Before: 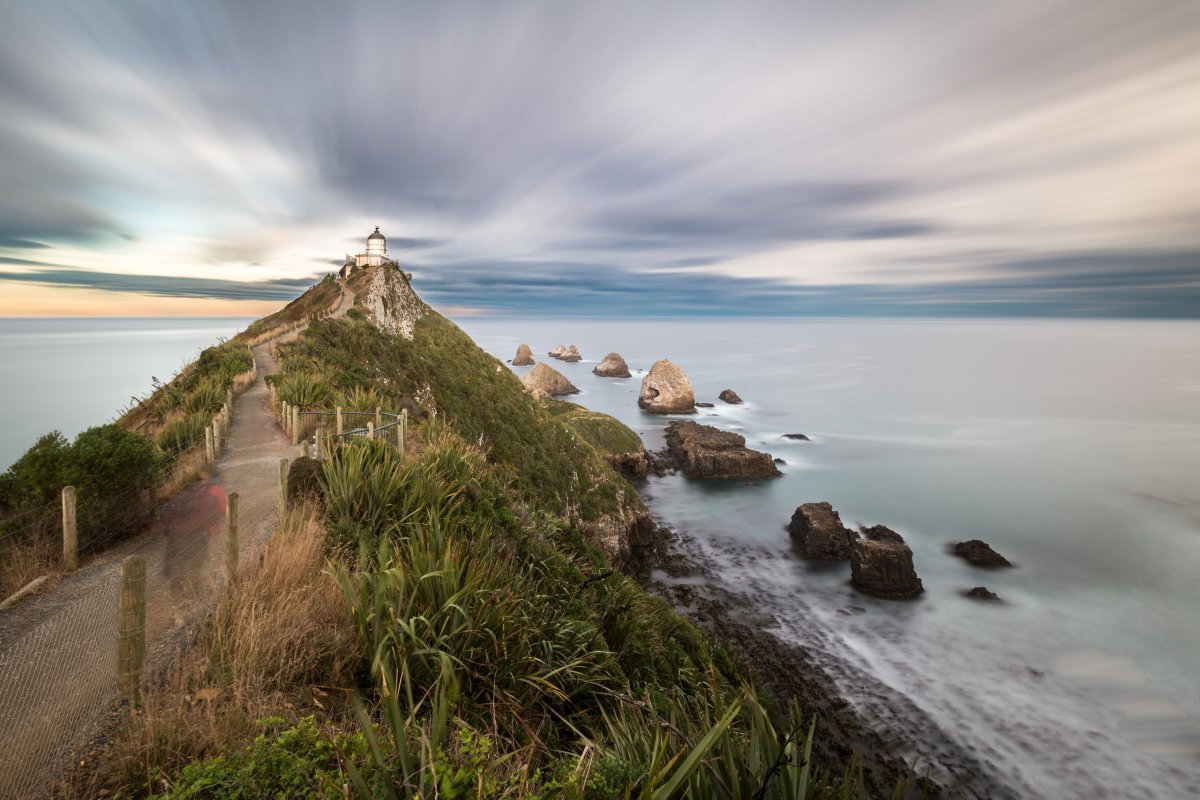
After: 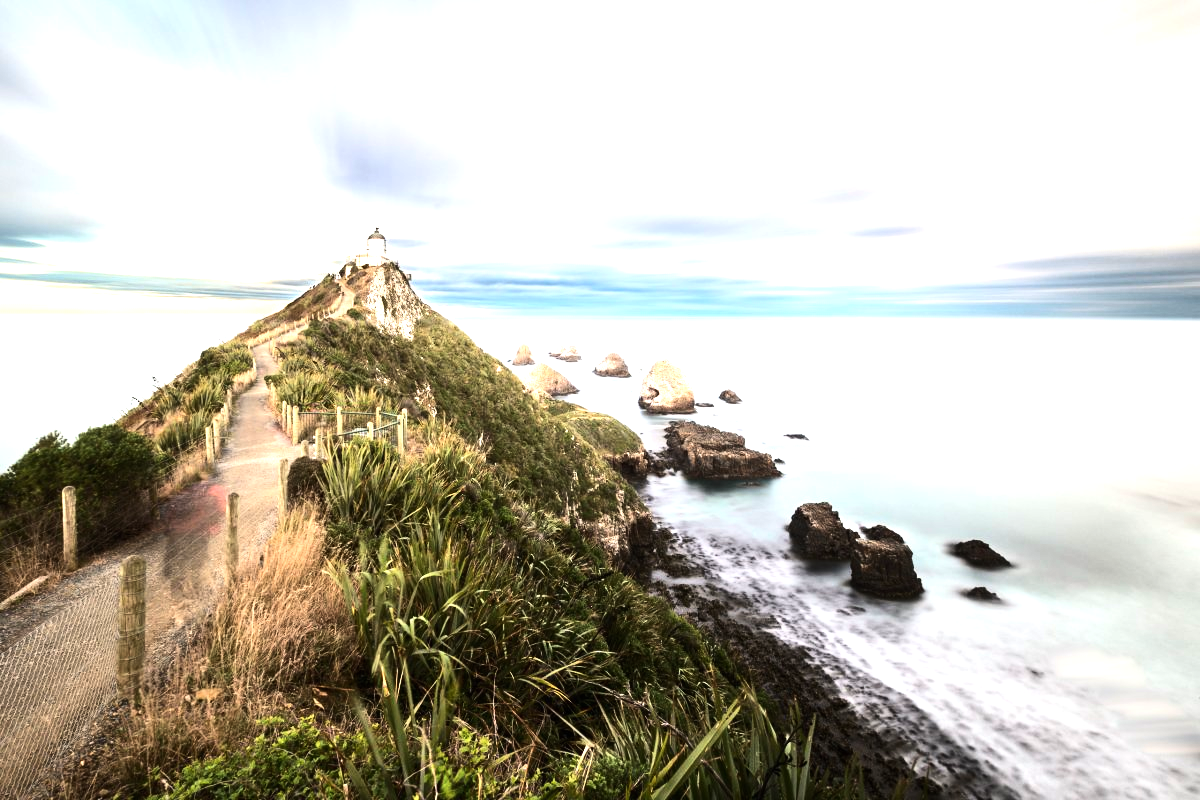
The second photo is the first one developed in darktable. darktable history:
exposure: black level correction 0, exposure 0.7 EV, compensate exposure bias true, compensate highlight preservation false
tone equalizer: -8 EV -1.08 EV, -7 EV -1.01 EV, -6 EV -0.867 EV, -5 EV -0.578 EV, -3 EV 0.578 EV, -2 EV 0.867 EV, -1 EV 1.01 EV, +0 EV 1.08 EV, edges refinement/feathering 500, mask exposure compensation -1.57 EV, preserve details no
contrast brightness saturation: contrast 0.15, brightness 0.05
